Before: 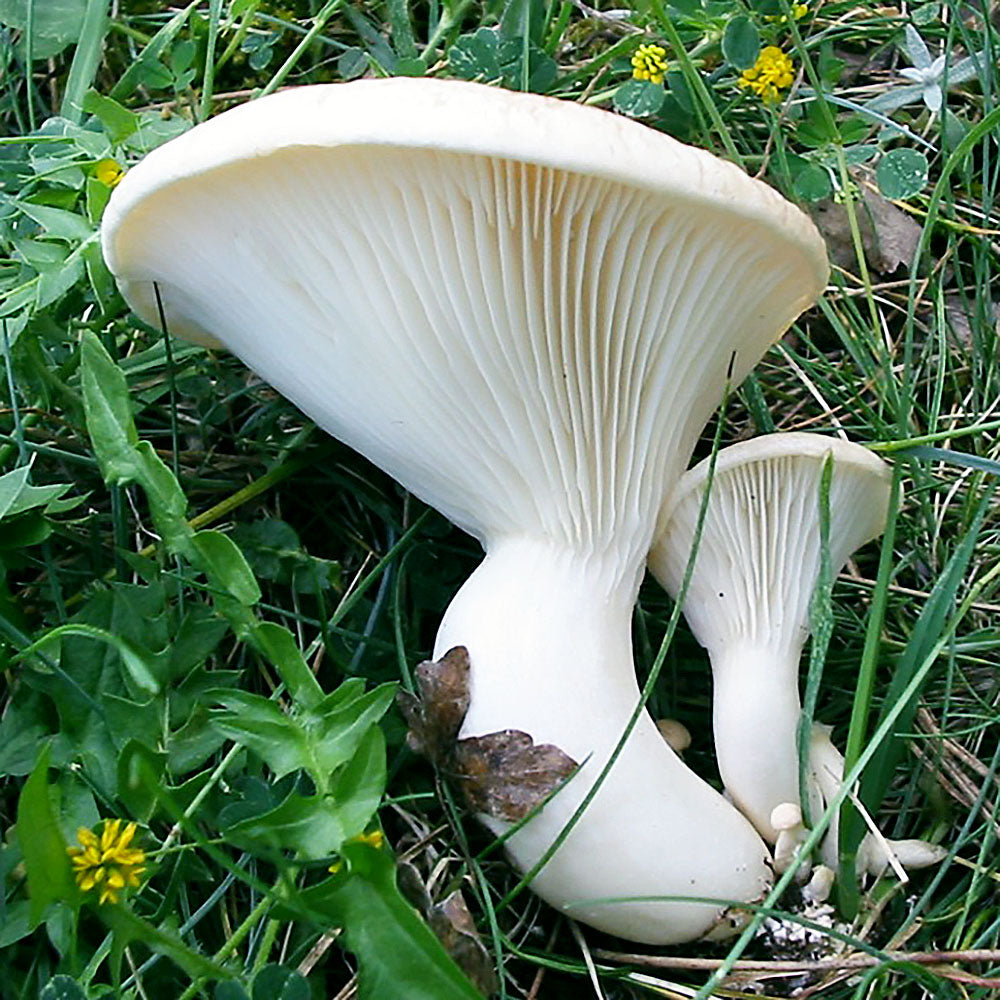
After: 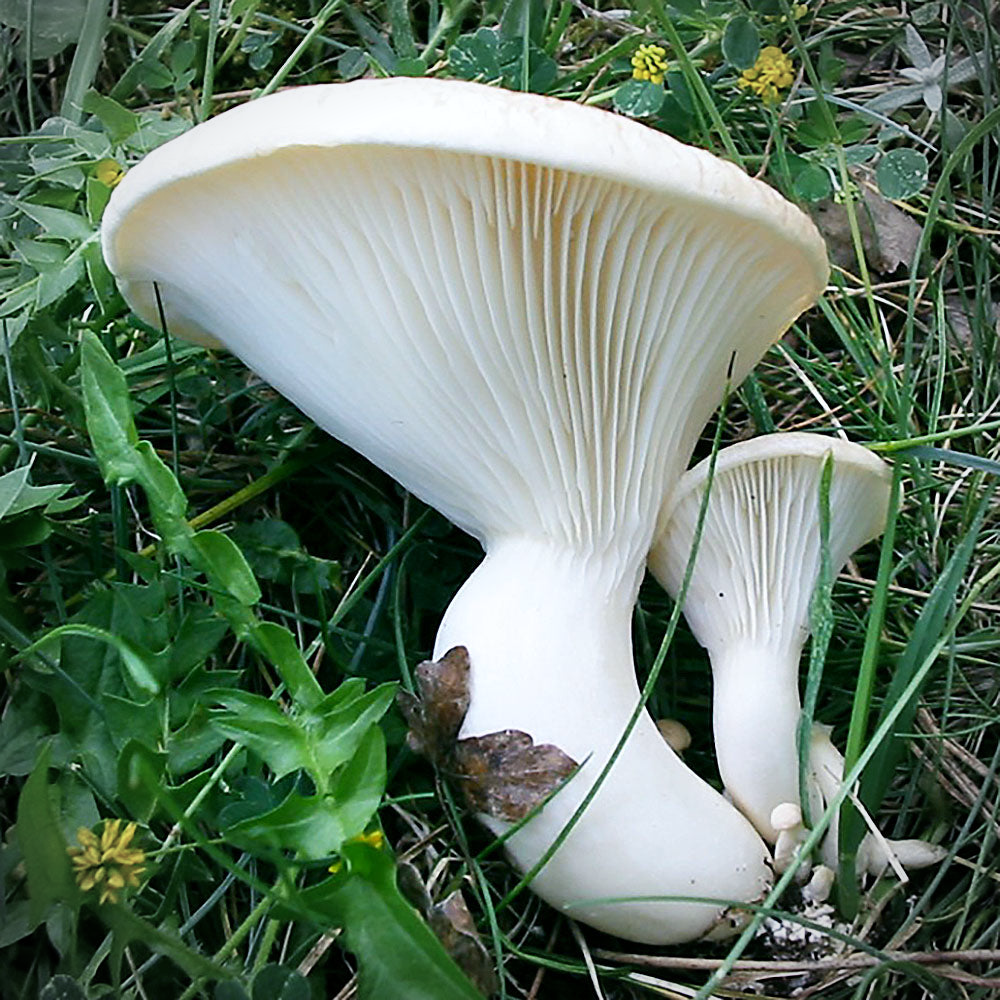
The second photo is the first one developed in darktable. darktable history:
vignetting: automatic ratio true
white balance: red 0.988, blue 1.017
